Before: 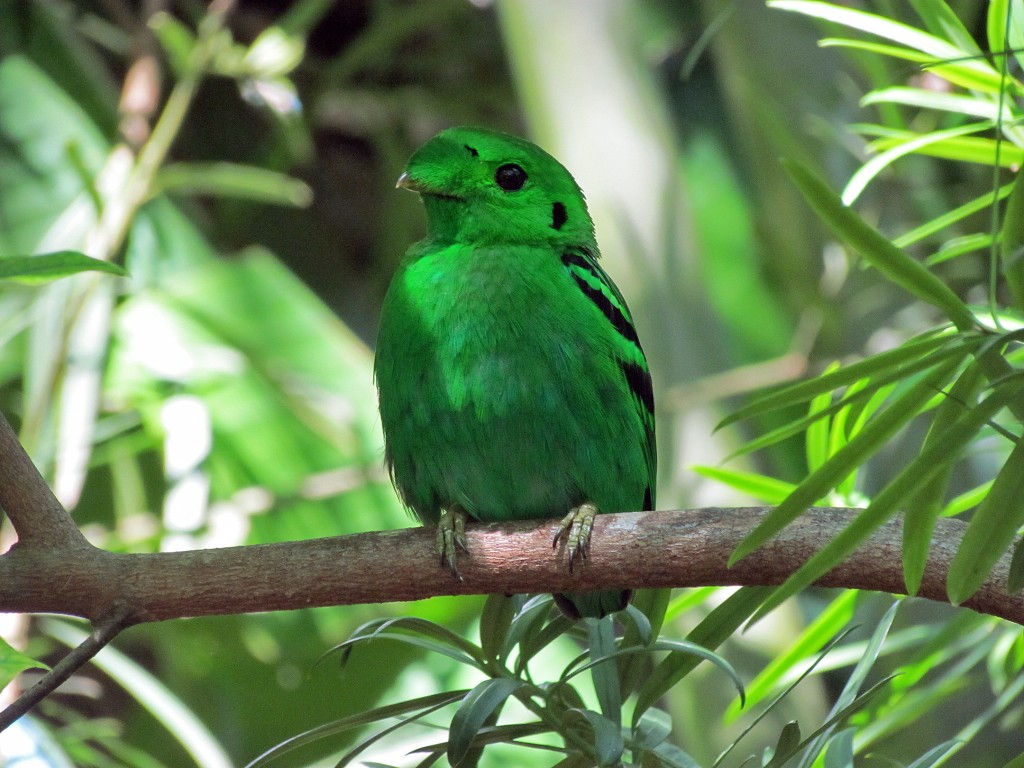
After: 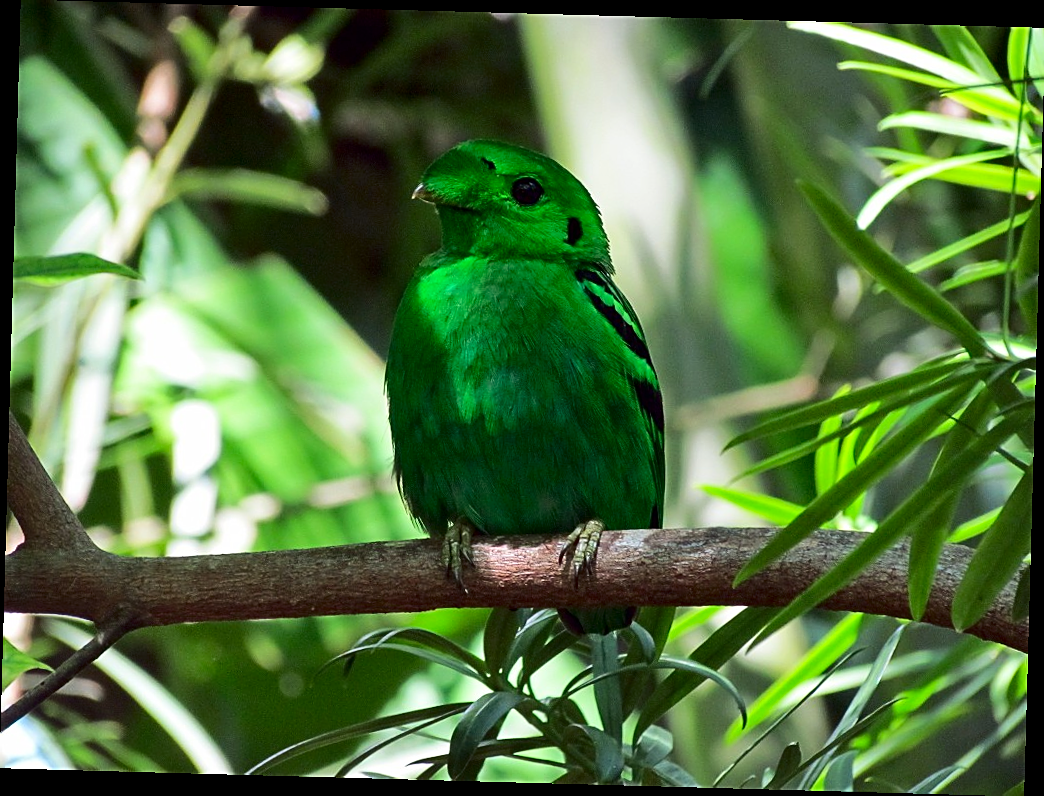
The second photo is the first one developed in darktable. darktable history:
crop and rotate: angle -1.59°
contrast brightness saturation: contrast 0.197, brightness -0.111, saturation 0.099
sharpen: on, module defaults
